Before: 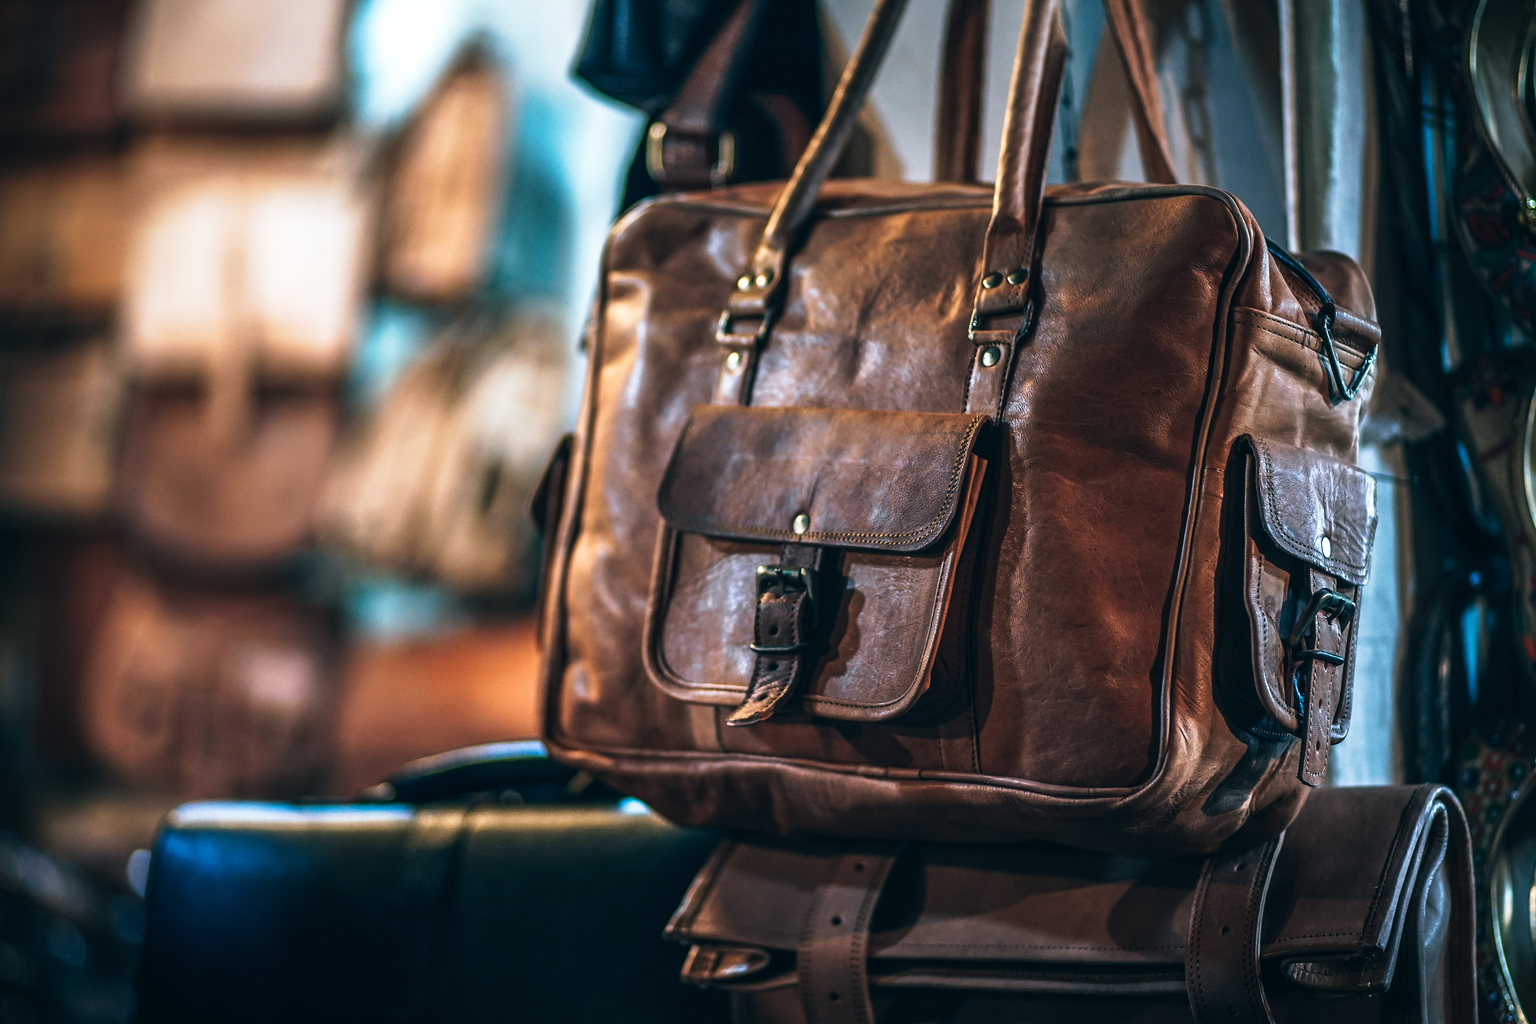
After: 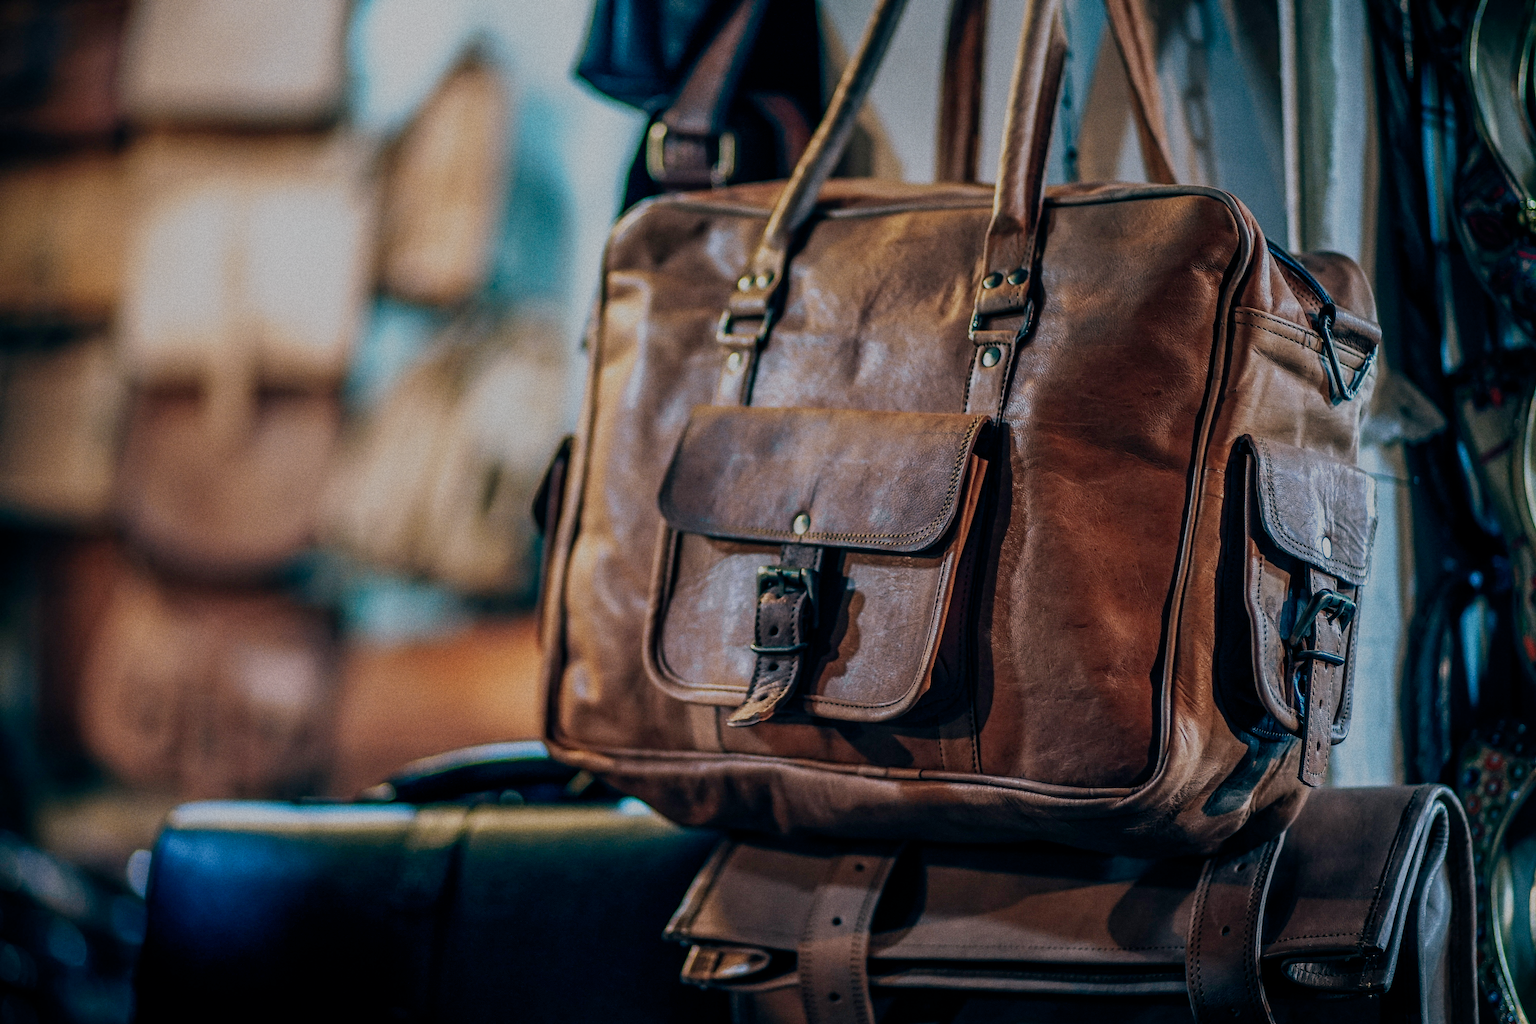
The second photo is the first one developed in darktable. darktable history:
white balance: red 0.988, blue 1.017
filmic rgb: black relative exposure -7 EV, white relative exposure 6 EV, threshold 3 EV, target black luminance 0%, hardness 2.73, latitude 61.22%, contrast 0.691, highlights saturation mix 10%, shadows ↔ highlights balance -0.073%, preserve chrominance no, color science v4 (2020), iterations of high-quality reconstruction 10, contrast in shadows soft, contrast in highlights soft, enable highlight reconstruction true
grain: on, module defaults
